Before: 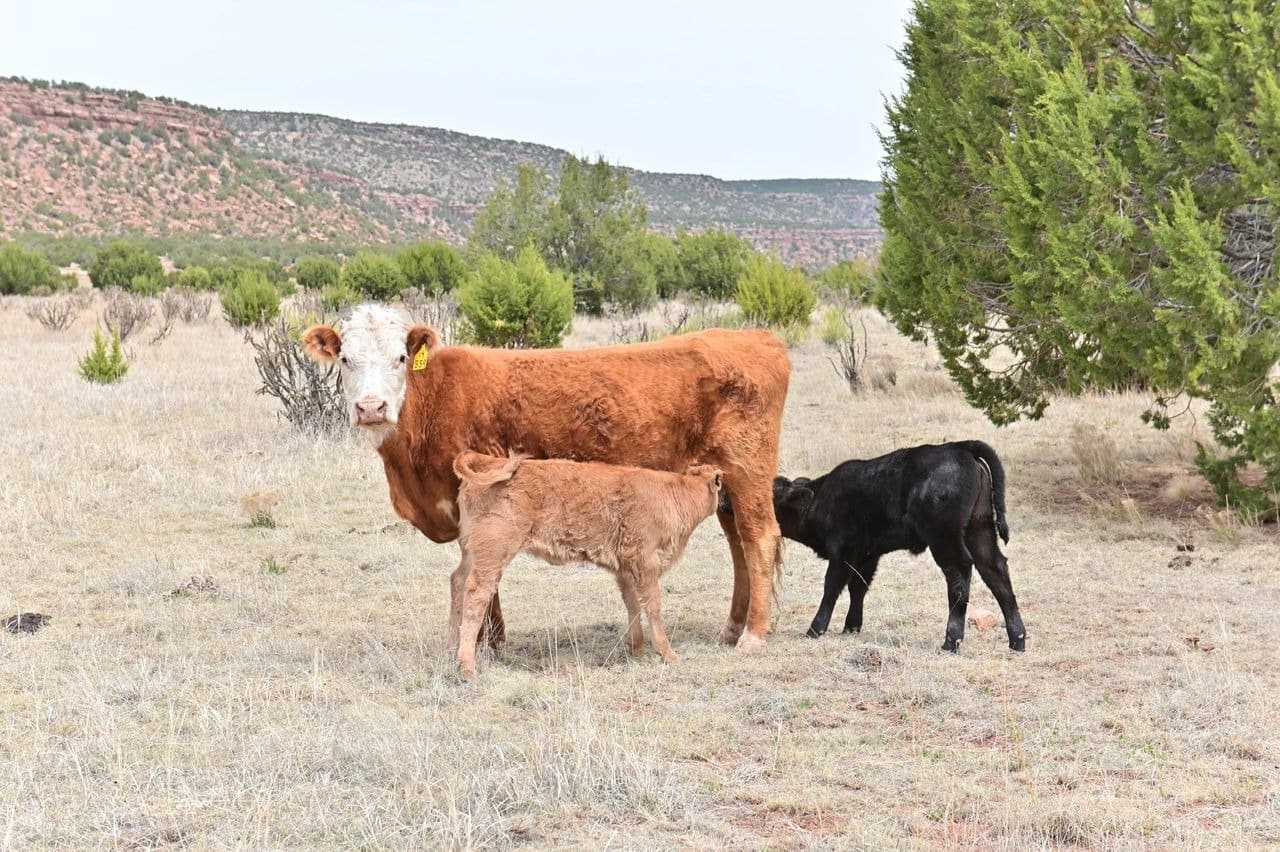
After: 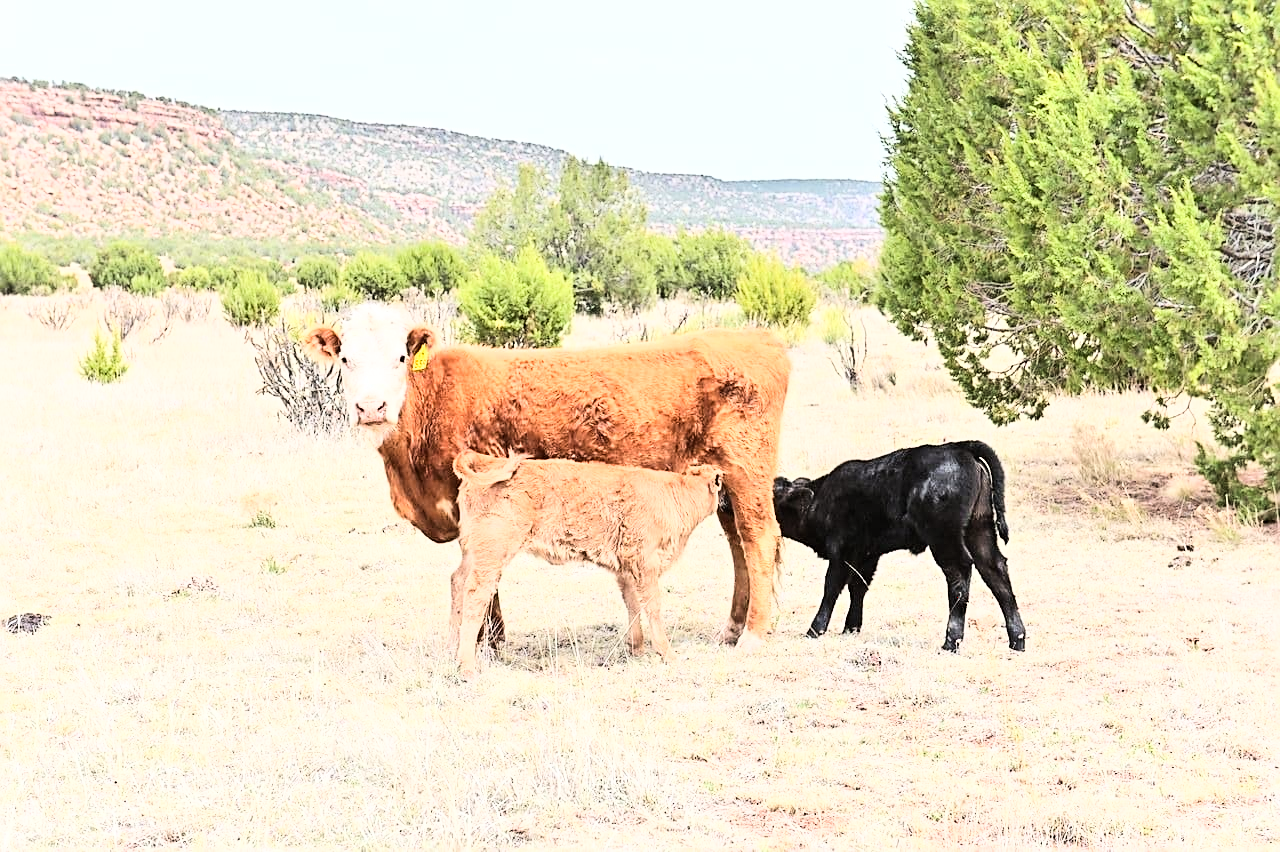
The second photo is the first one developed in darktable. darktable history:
base curve: curves: ch0 [(0, 0) (0.007, 0.004) (0.027, 0.03) (0.046, 0.07) (0.207, 0.54) (0.442, 0.872) (0.673, 0.972) (1, 1)]
sharpen: on, module defaults
